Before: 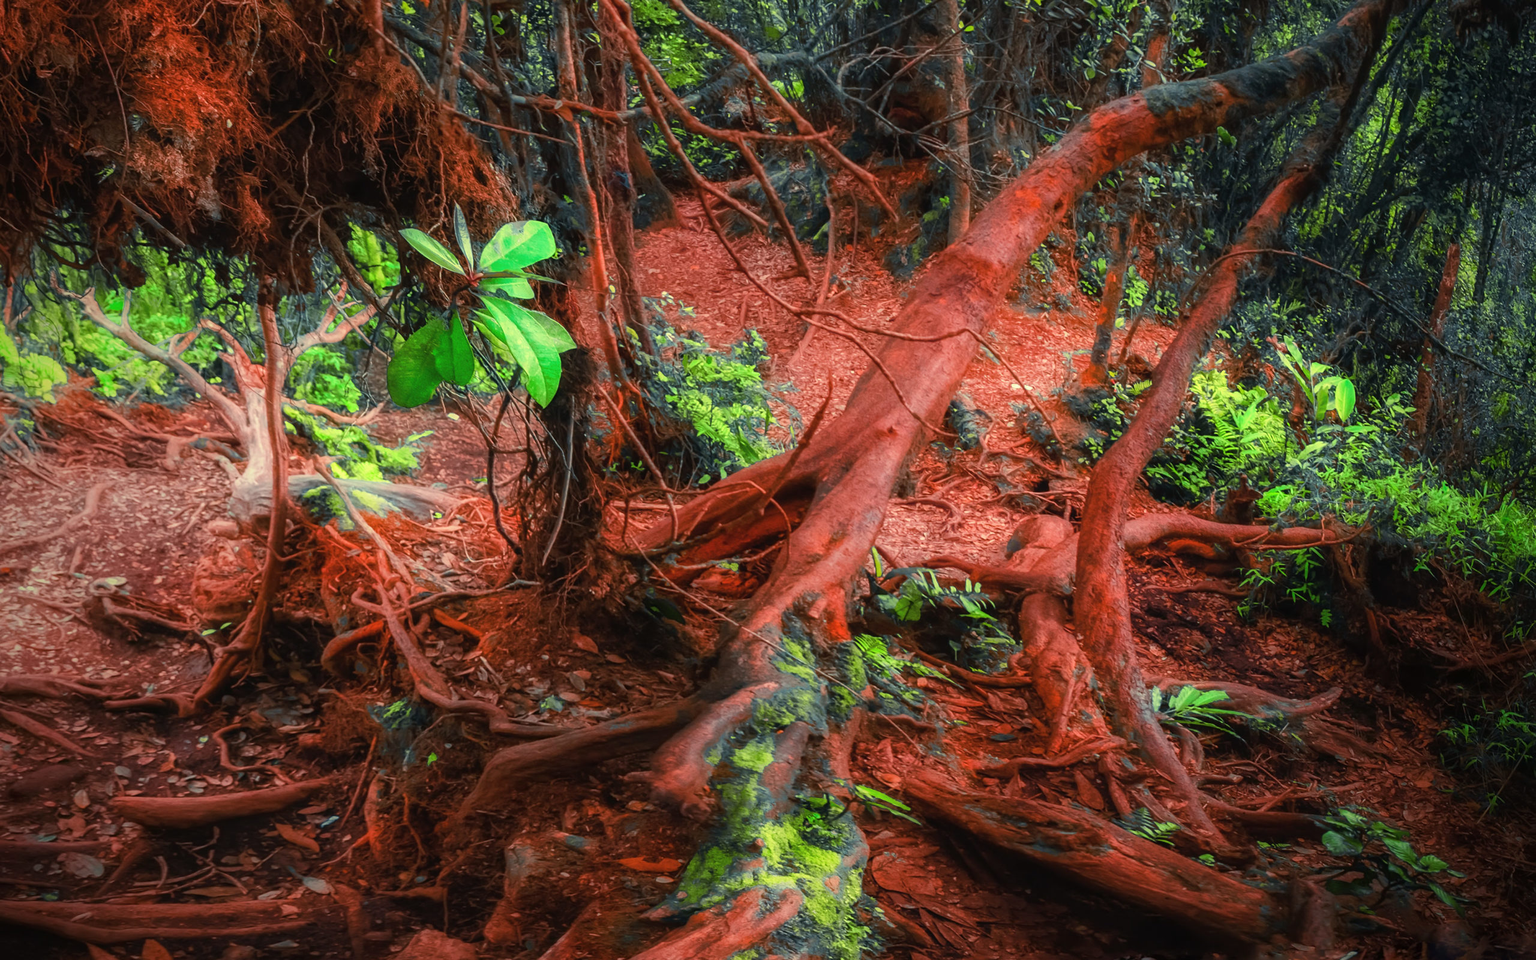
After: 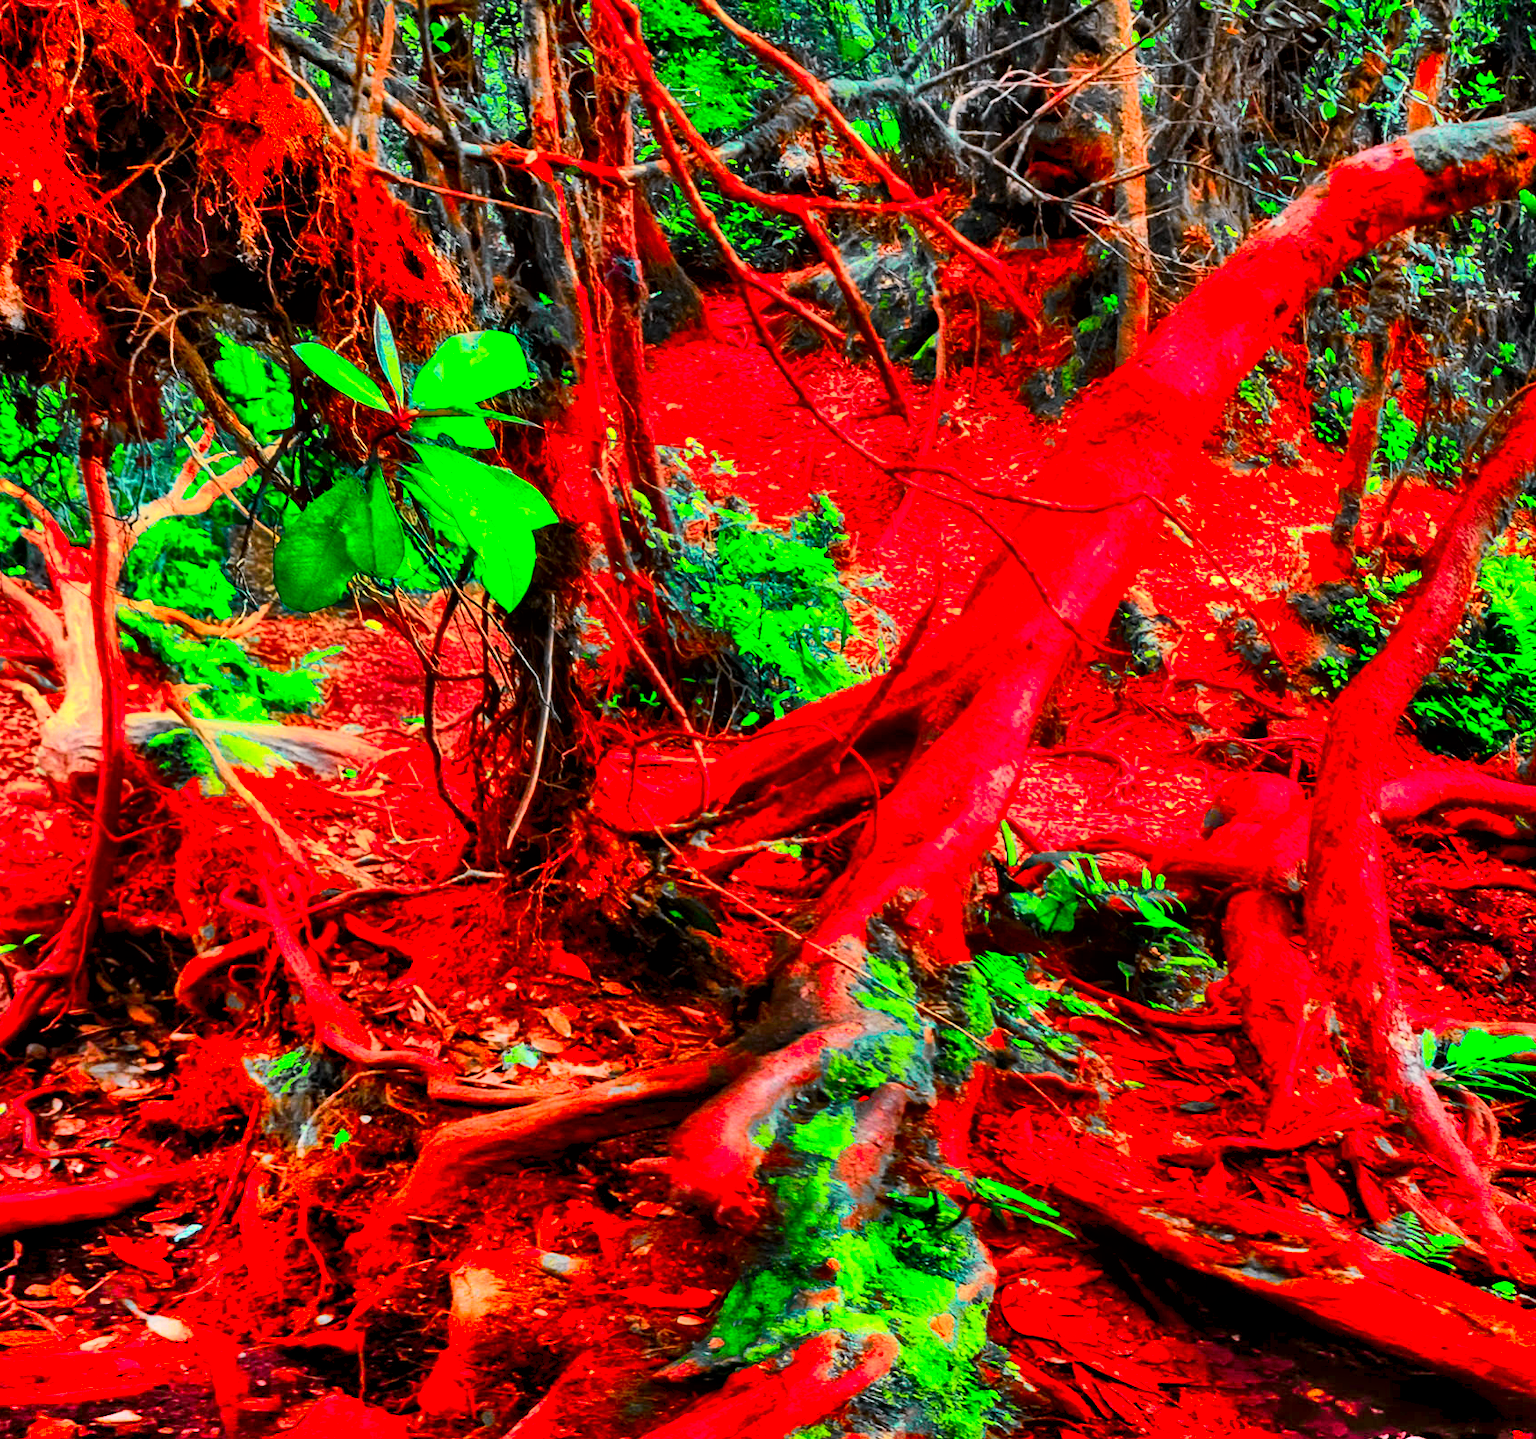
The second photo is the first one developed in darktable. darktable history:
tone curve: curves: ch0 [(0, 0) (0.055, 0.05) (0.258, 0.287) (0.434, 0.526) (0.517, 0.648) (0.745, 0.874) (1, 1)]; ch1 [(0, 0) (0.346, 0.307) (0.418, 0.383) (0.46, 0.439) (0.482, 0.493) (0.502, 0.503) (0.517, 0.514) (0.55, 0.561) (0.588, 0.603) (0.646, 0.688) (1, 1)]; ch2 [(0, 0) (0.346, 0.34) (0.431, 0.45) (0.485, 0.499) (0.5, 0.503) (0.527, 0.525) (0.545, 0.562) (0.679, 0.706) (1, 1)], color space Lab, independent channels, preserve colors none
shadows and highlights: radius 123.98, shadows 100, white point adjustment -3, highlights -100, highlights color adjustment 89.84%, soften with gaussian
contrast equalizer: y [[0.601, 0.6, 0.598, 0.598, 0.6, 0.601], [0.5 ×6], [0.5 ×6], [0 ×6], [0 ×6]]
crop and rotate: left 13.342%, right 19.991%
color correction: highlights a* 1.59, highlights b* -1.7, saturation 2.48
